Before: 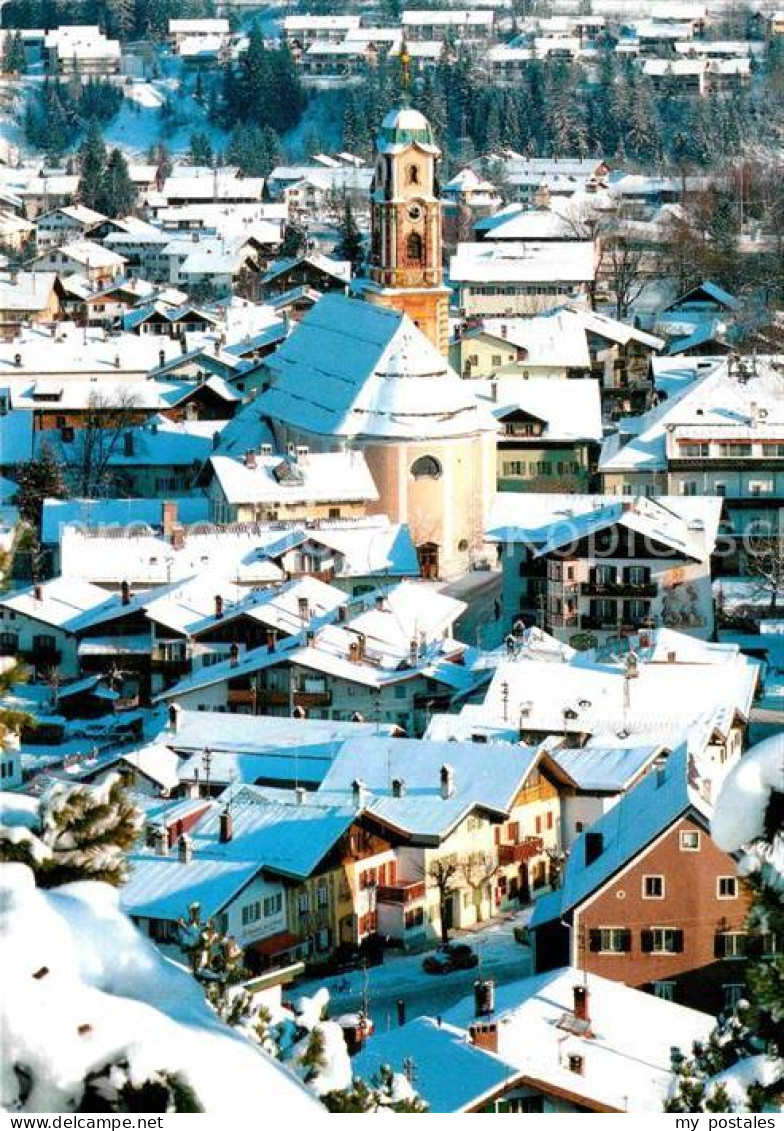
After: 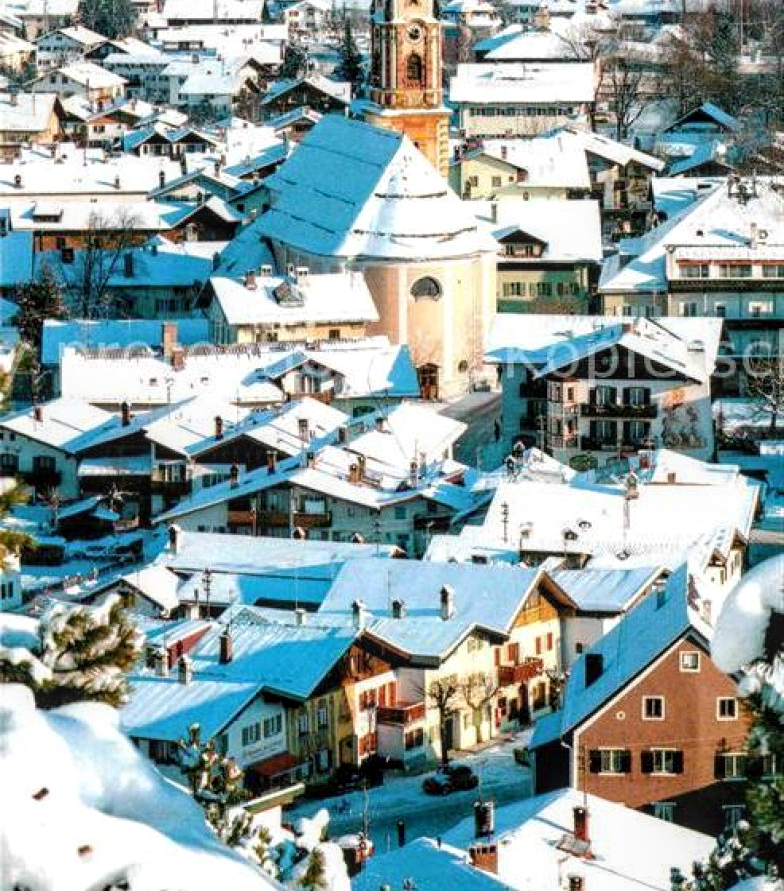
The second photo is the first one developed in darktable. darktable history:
local contrast: on, module defaults
shadows and highlights: radius 95.57, shadows -16.09, white point adjustment 0.246, highlights 31.04, compress 48.26%, soften with gaussian
crop and rotate: top 15.872%, bottom 5.345%
